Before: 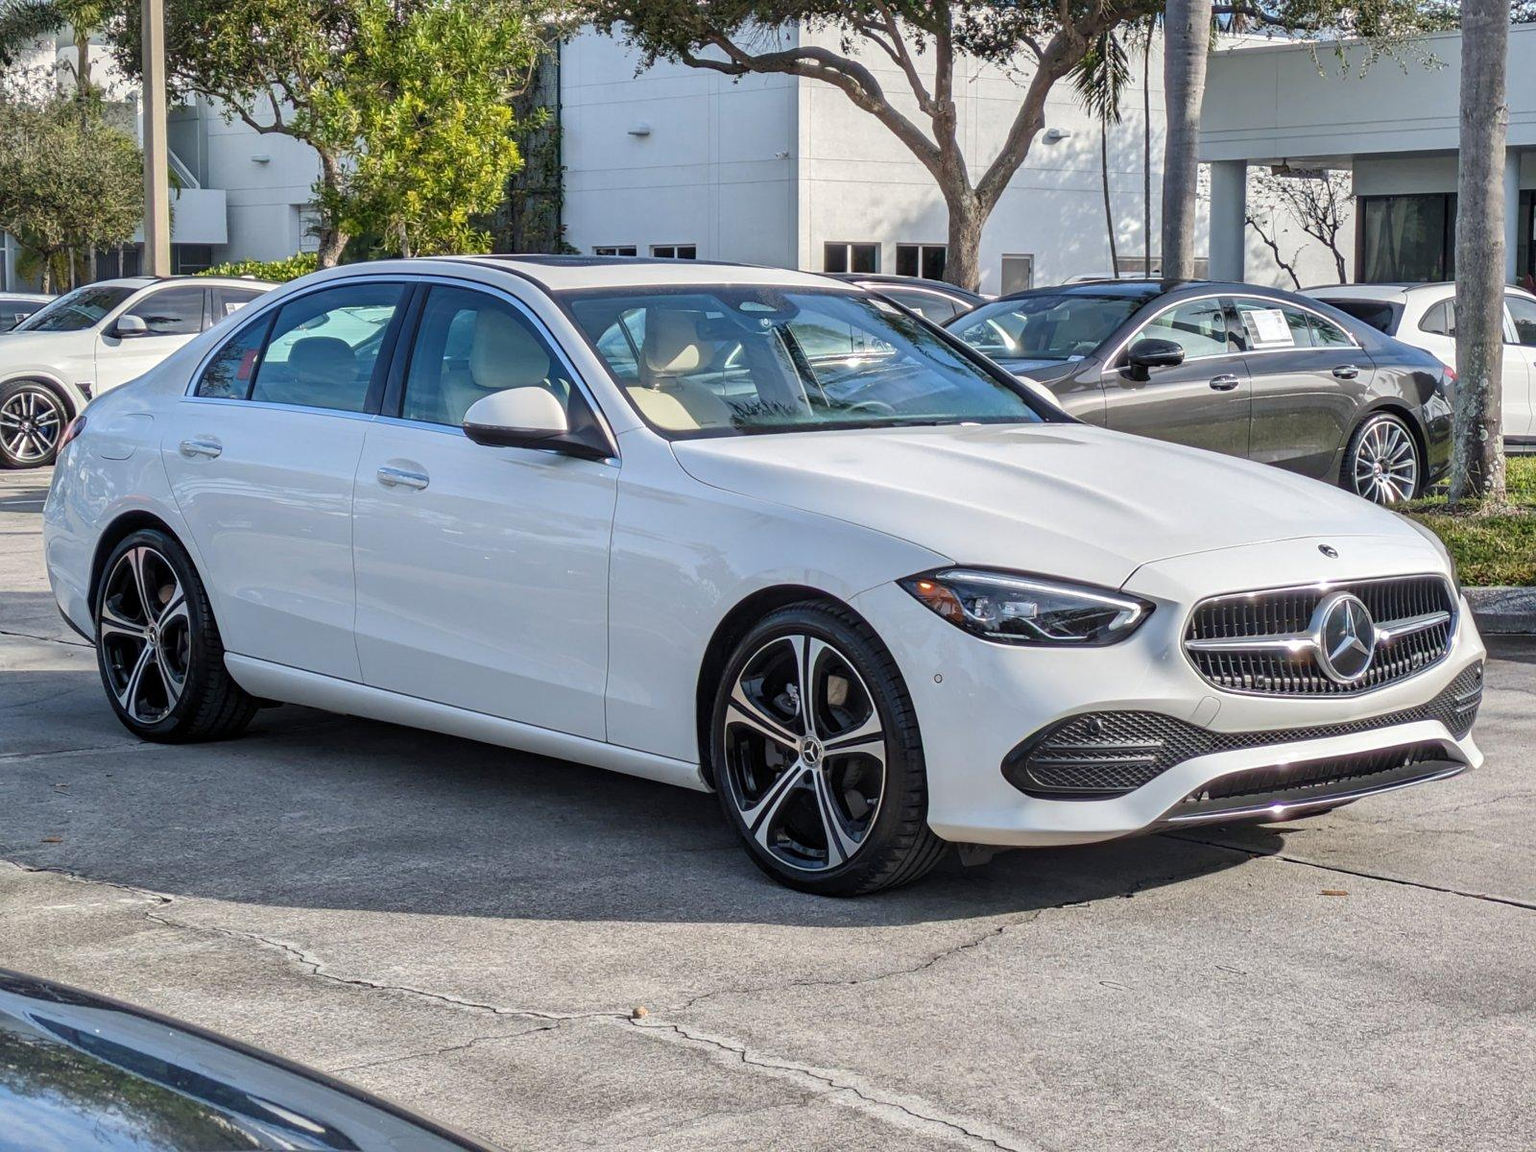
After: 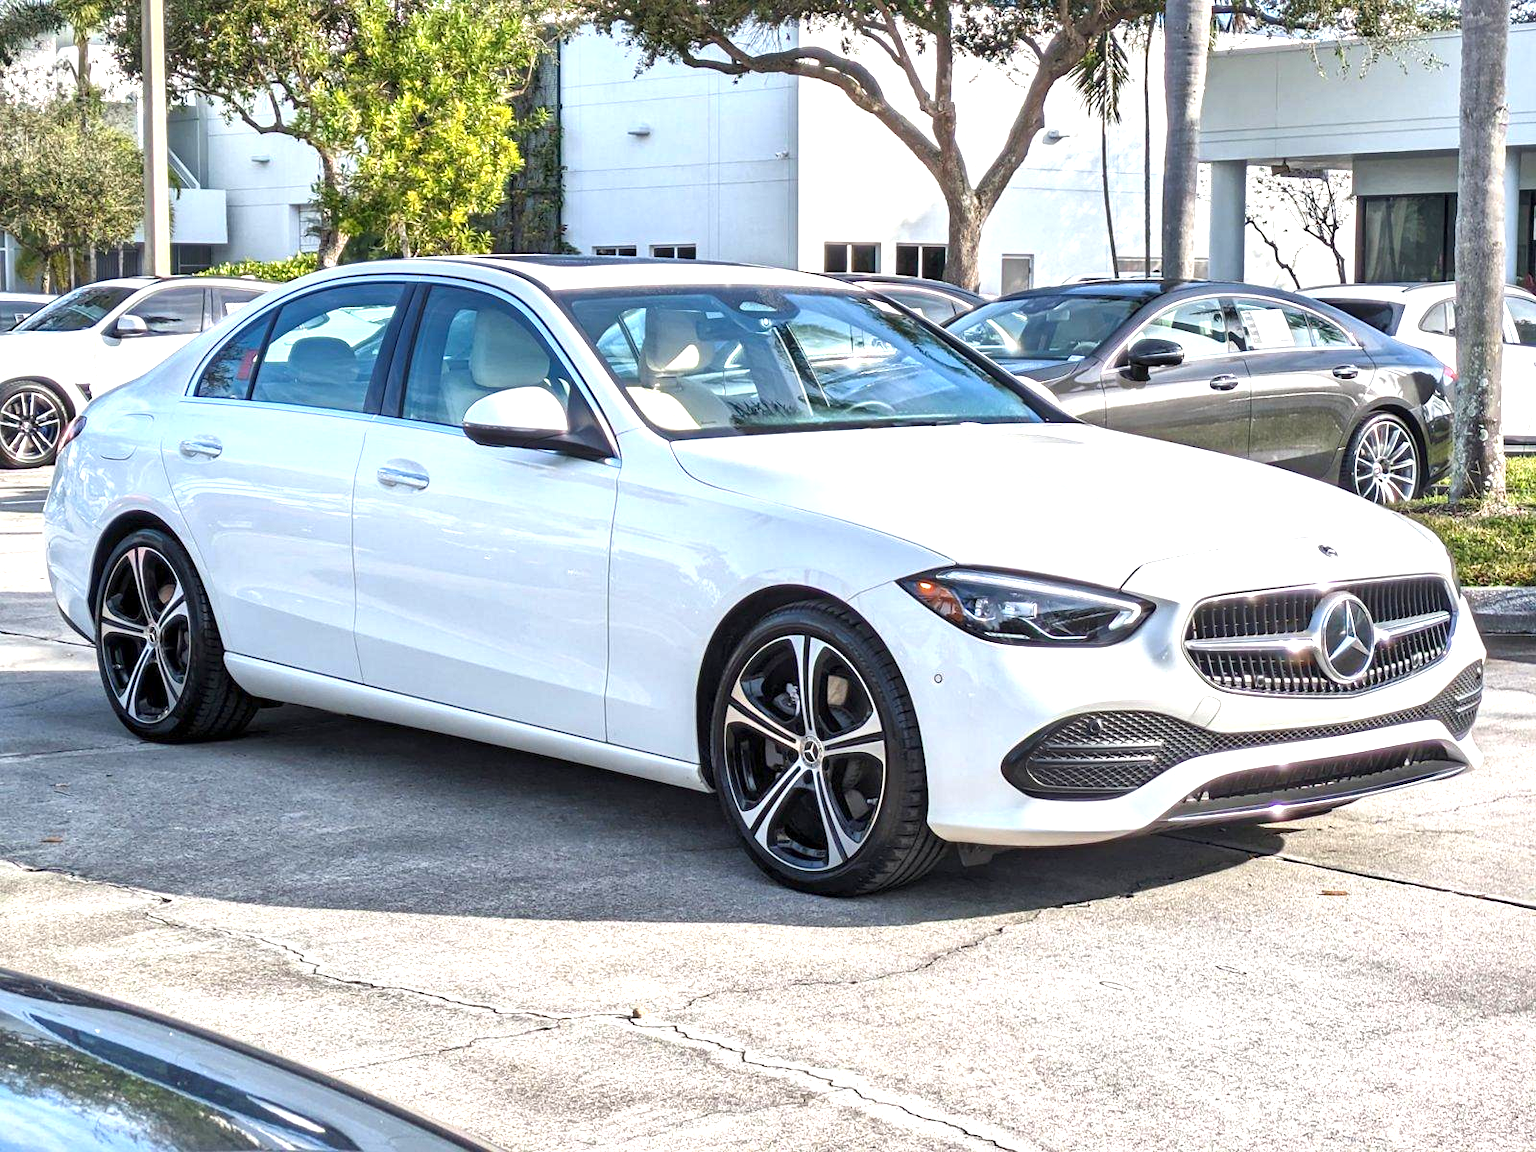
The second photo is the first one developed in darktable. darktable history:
exposure: black level correction 0, exposure 1.107 EV, compensate highlight preservation false
local contrast: mode bilateral grid, contrast 20, coarseness 51, detail 119%, midtone range 0.2
shadows and highlights: shadows 36.69, highlights -26.84, soften with gaussian
